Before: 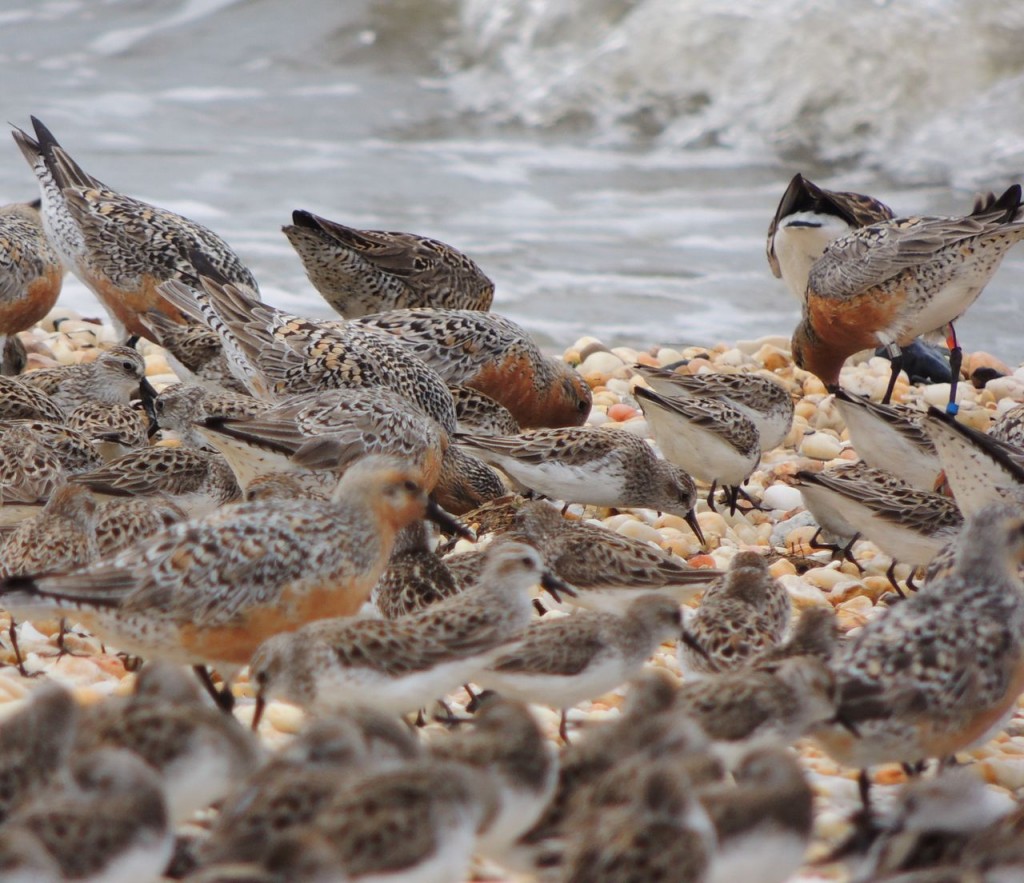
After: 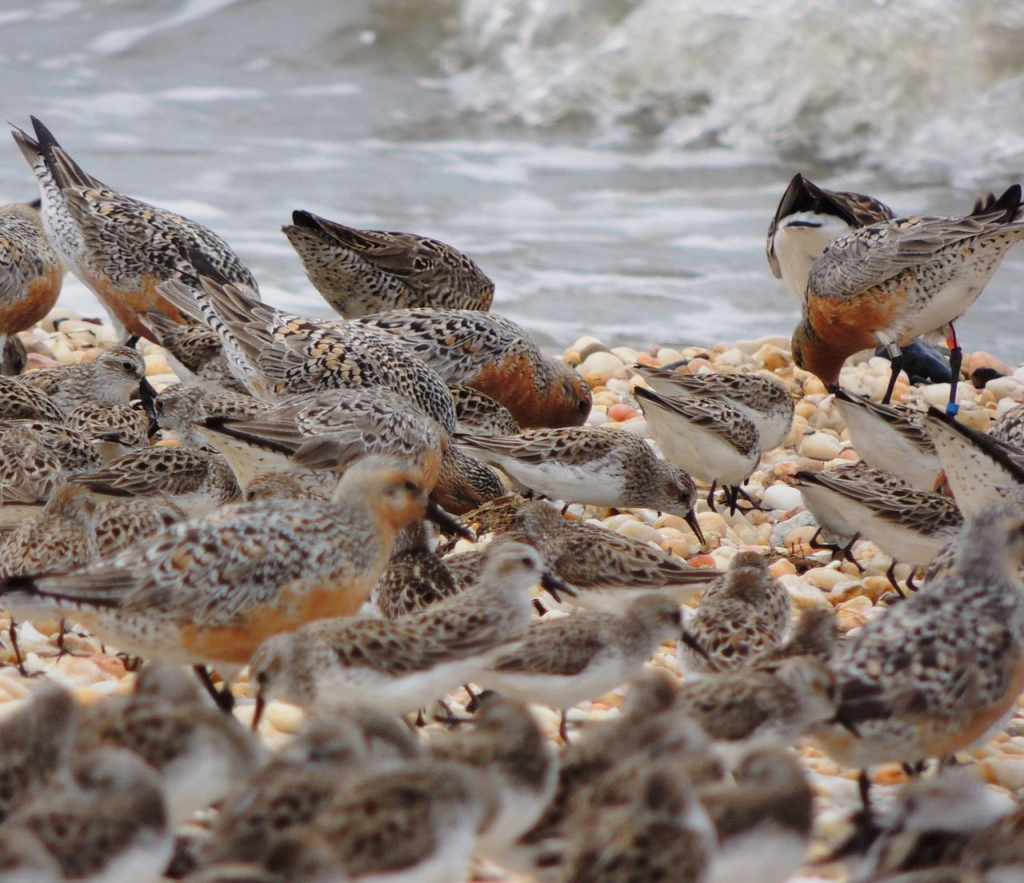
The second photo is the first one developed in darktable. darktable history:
tone curve: curves: ch0 [(0, 0) (0.058, 0.037) (0.214, 0.183) (0.304, 0.288) (0.561, 0.554) (0.687, 0.677) (0.768, 0.768) (0.858, 0.861) (0.987, 0.945)]; ch1 [(0, 0) (0.172, 0.123) (0.312, 0.296) (0.432, 0.448) (0.471, 0.469) (0.502, 0.5) (0.521, 0.505) (0.565, 0.569) (0.663, 0.663) (0.703, 0.721) (0.857, 0.917) (1, 1)]; ch2 [(0, 0) (0.411, 0.424) (0.485, 0.497) (0.502, 0.5) (0.517, 0.511) (0.556, 0.551) (0.626, 0.594) (0.709, 0.661) (1, 1)], preserve colors none
